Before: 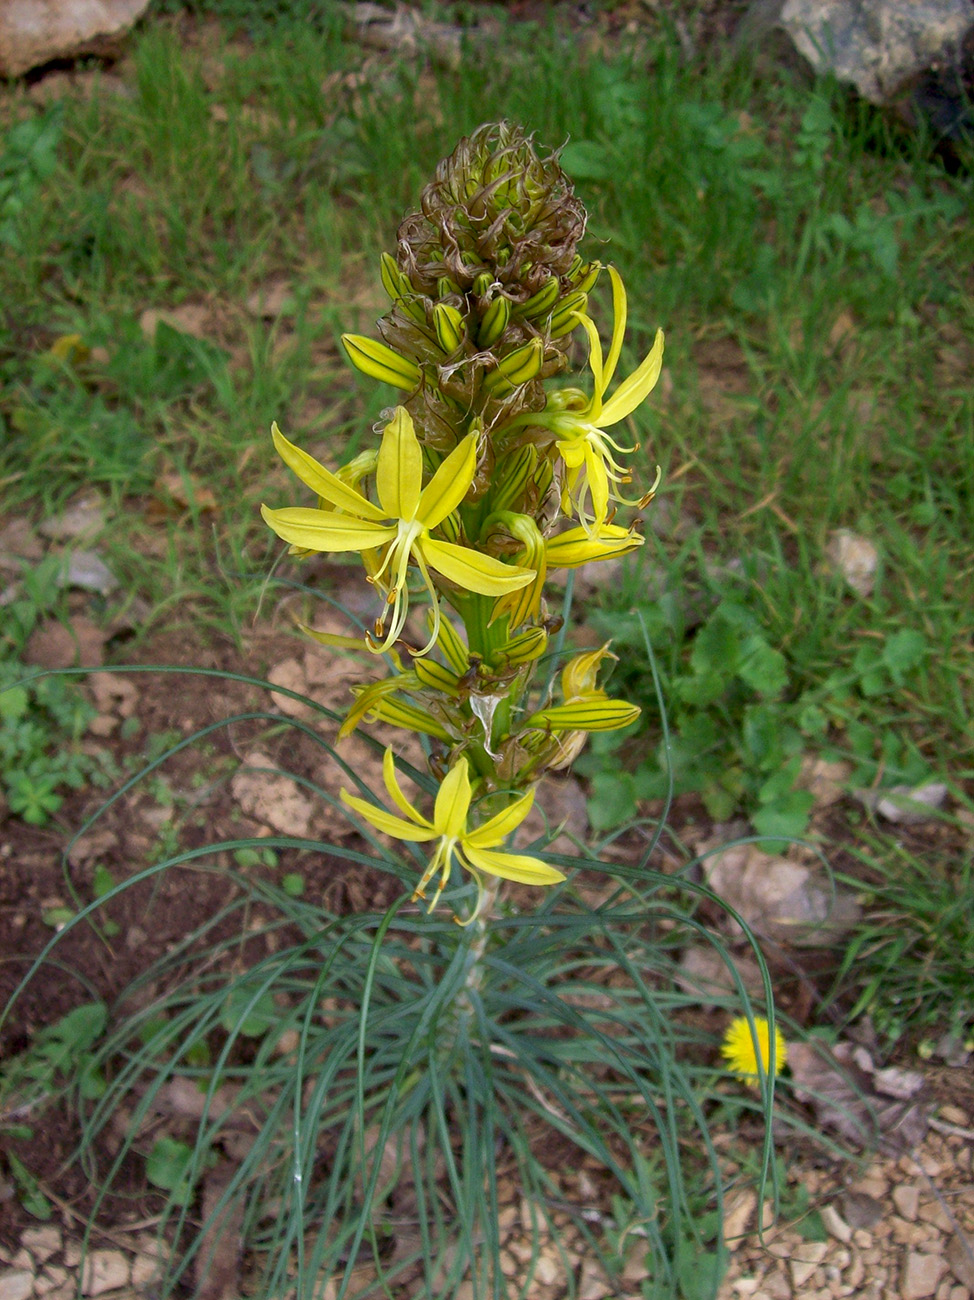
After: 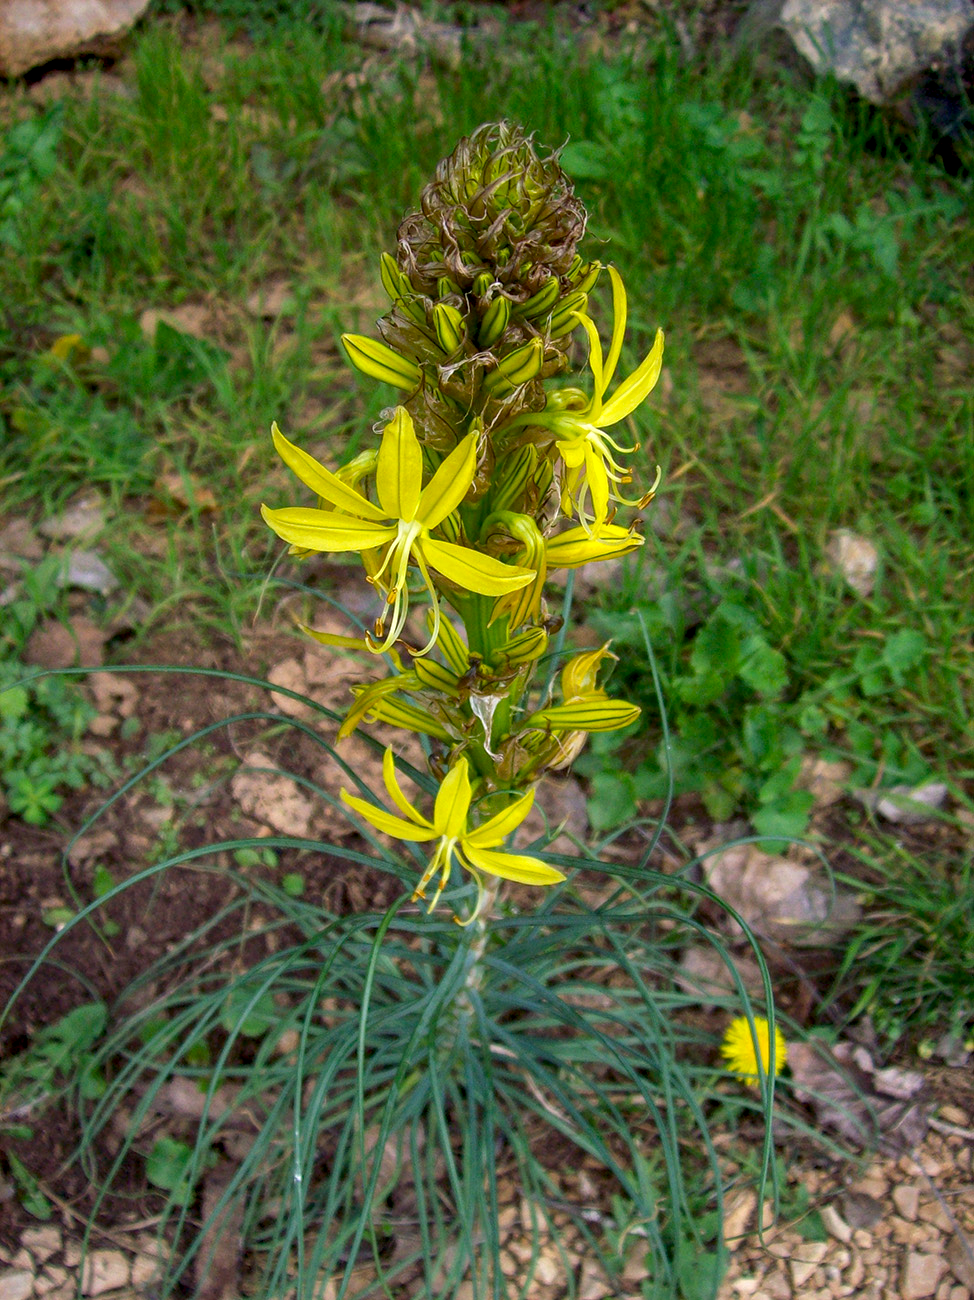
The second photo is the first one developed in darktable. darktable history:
local contrast: detail 130%
color balance rgb: shadows lift › chroma 2.055%, shadows lift › hue 216.87°, perceptual saturation grading › global saturation 19.449%, global vibrance 14.156%
